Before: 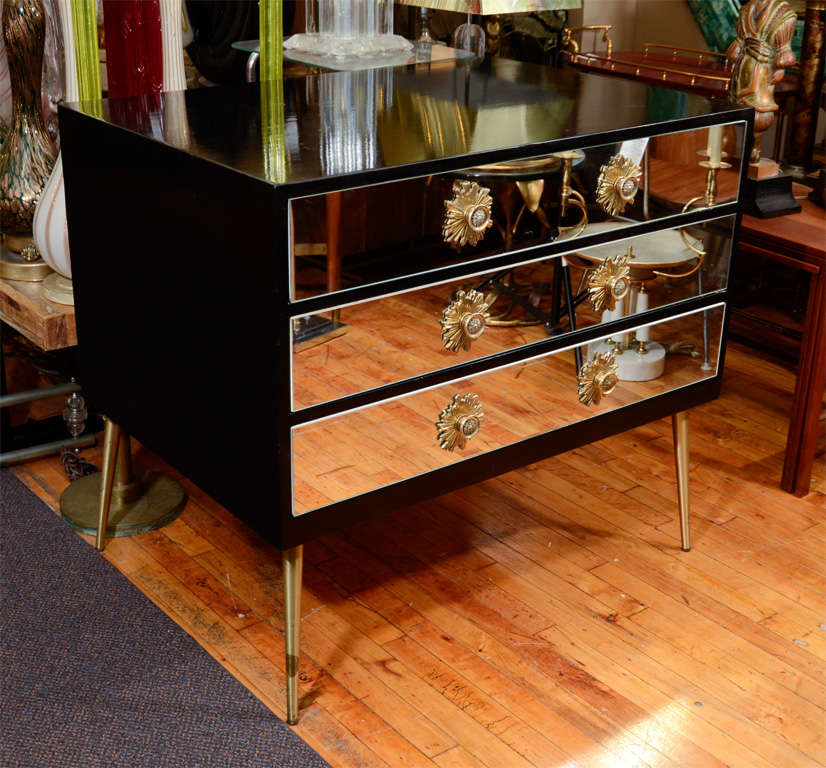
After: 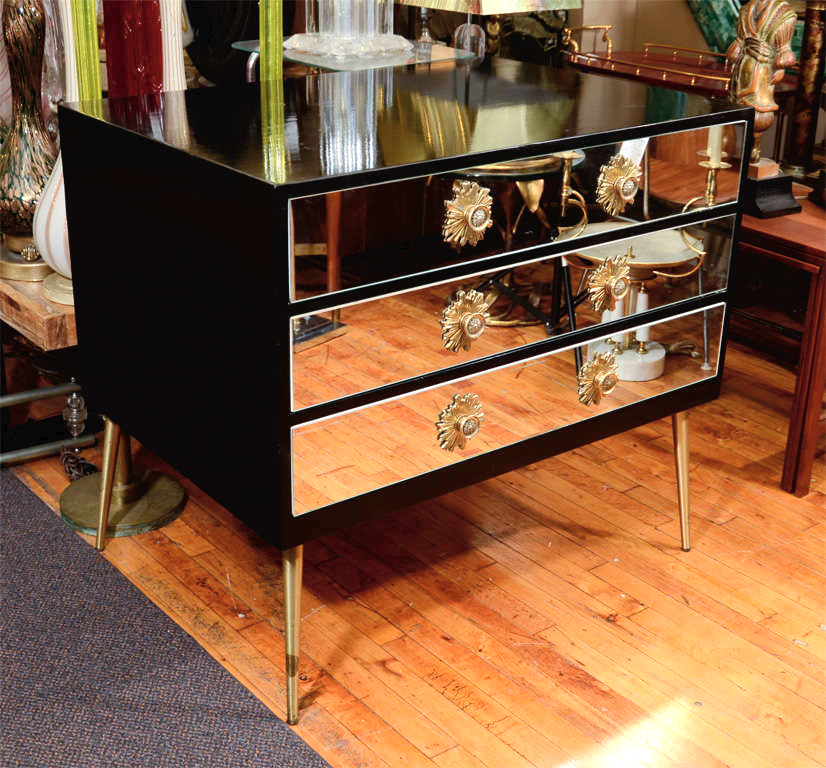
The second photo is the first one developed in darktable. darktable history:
levels: levels [0, 0.476, 0.951]
tone curve: curves: ch0 [(0, 0) (0.003, 0.022) (0.011, 0.025) (0.025, 0.032) (0.044, 0.055) (0.069, 0.089) (0.1, 0.133) (0.136, 0.18) (0.177, 0.231) (0.224, 0.291) (0.277, 0.35) (0.335, 0.42) (0.399, 0.496) (0.468, 0.561) (0.543, 0.632) (0.623, 0.706) (0.709, 0.783) (0.801, 0.865) (0.898, 0.947) (1, 1)], color space Lab, independent channels, preserve colors none
